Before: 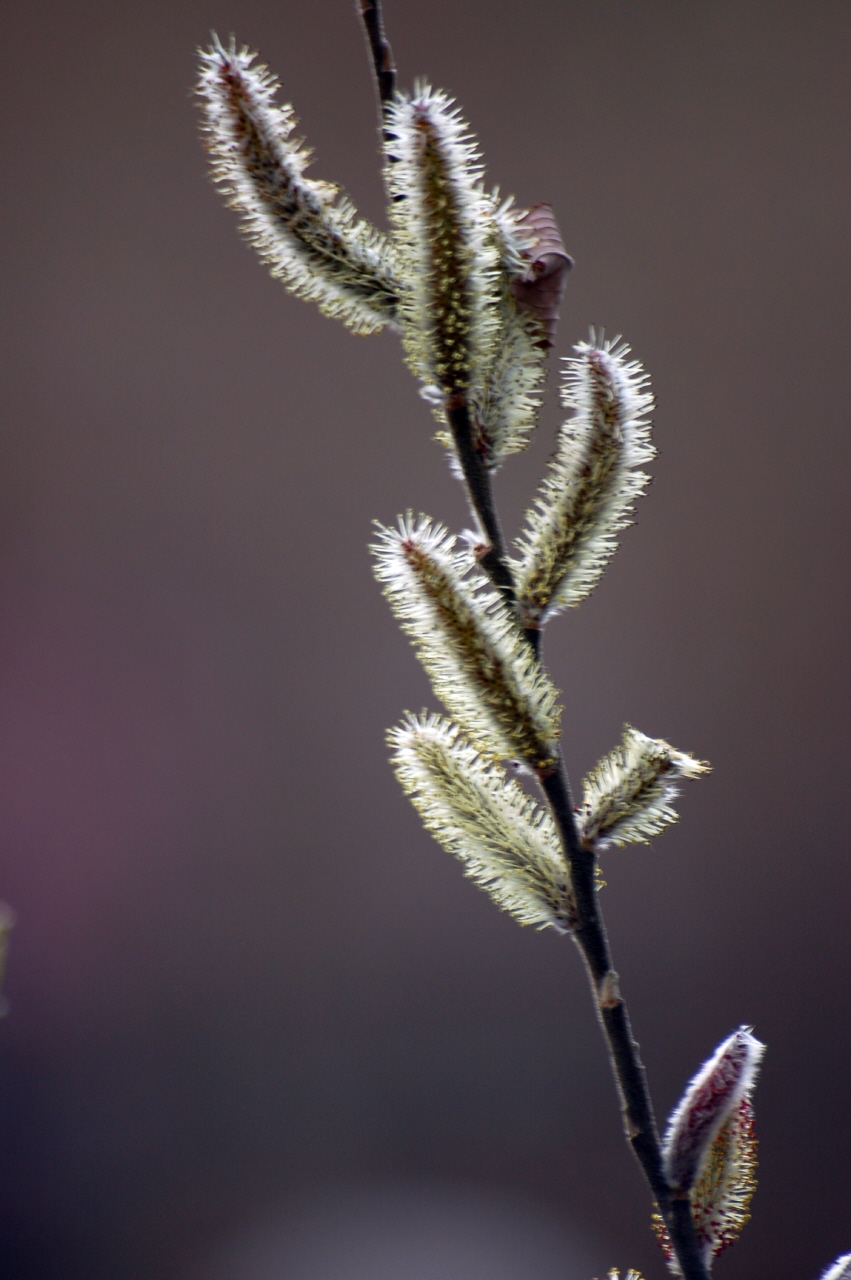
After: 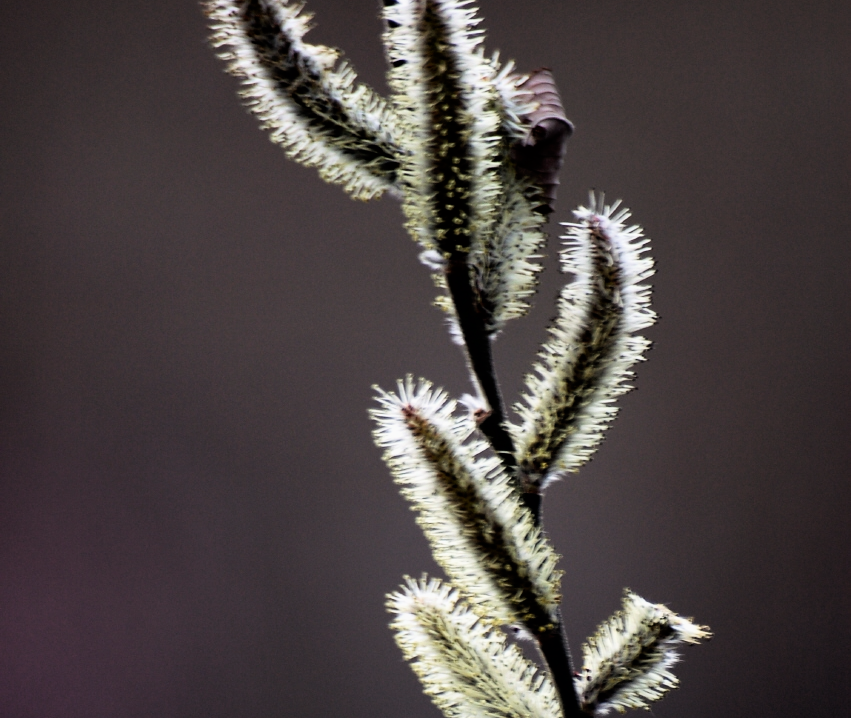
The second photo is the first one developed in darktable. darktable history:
filmic rgb: black relative exposure -5.42 EV, white relative exposure 2.85 EV, dynamic range scaling -37.73%, hardness 4, contrast 1.605, highlights saturation mix -0.93%
crop and rotate: top 10.605%, bottom 33.274%
